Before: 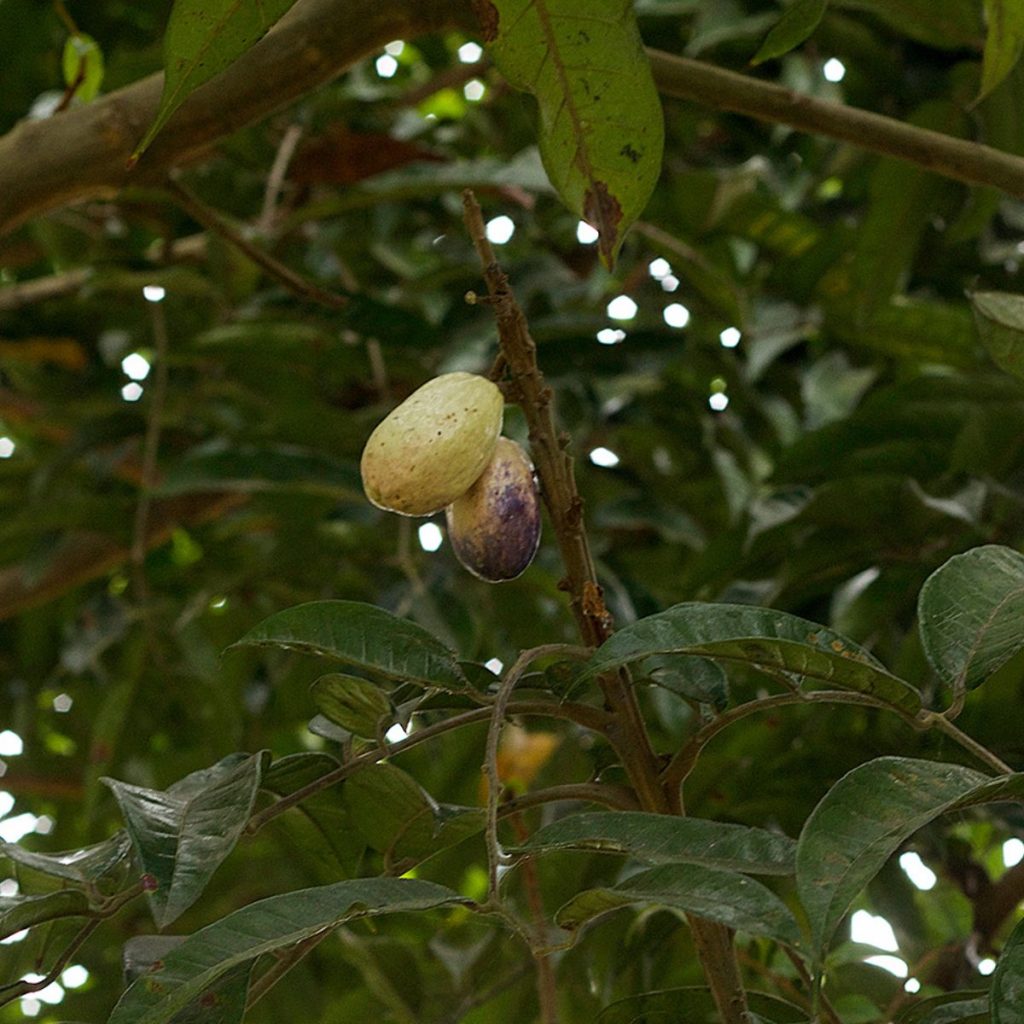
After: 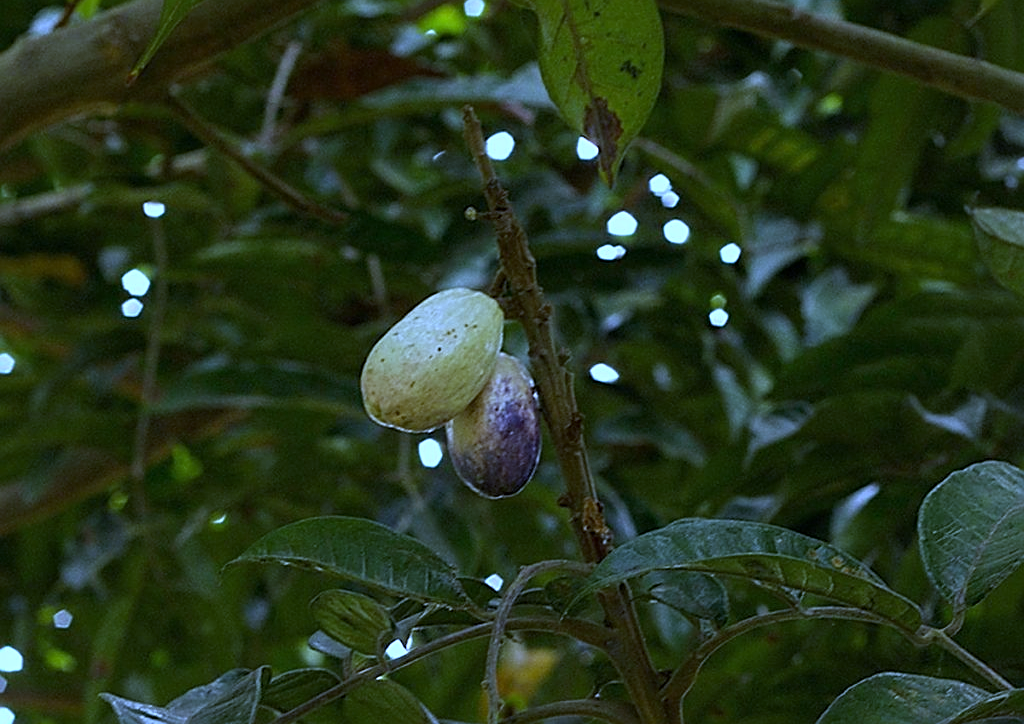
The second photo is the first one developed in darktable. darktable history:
sharpen: on, module defaults
crop and rotate: top 8.293%, bottom 20.996%
white balance: red 0.766, blue 1.537
